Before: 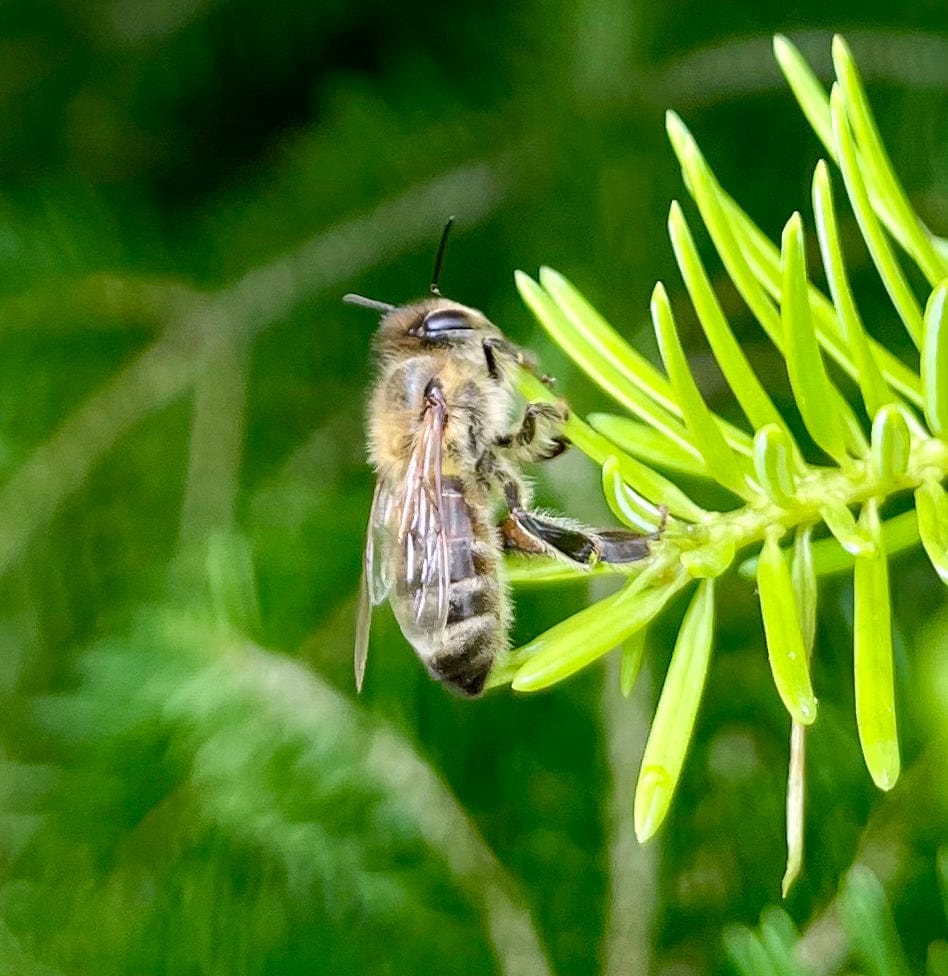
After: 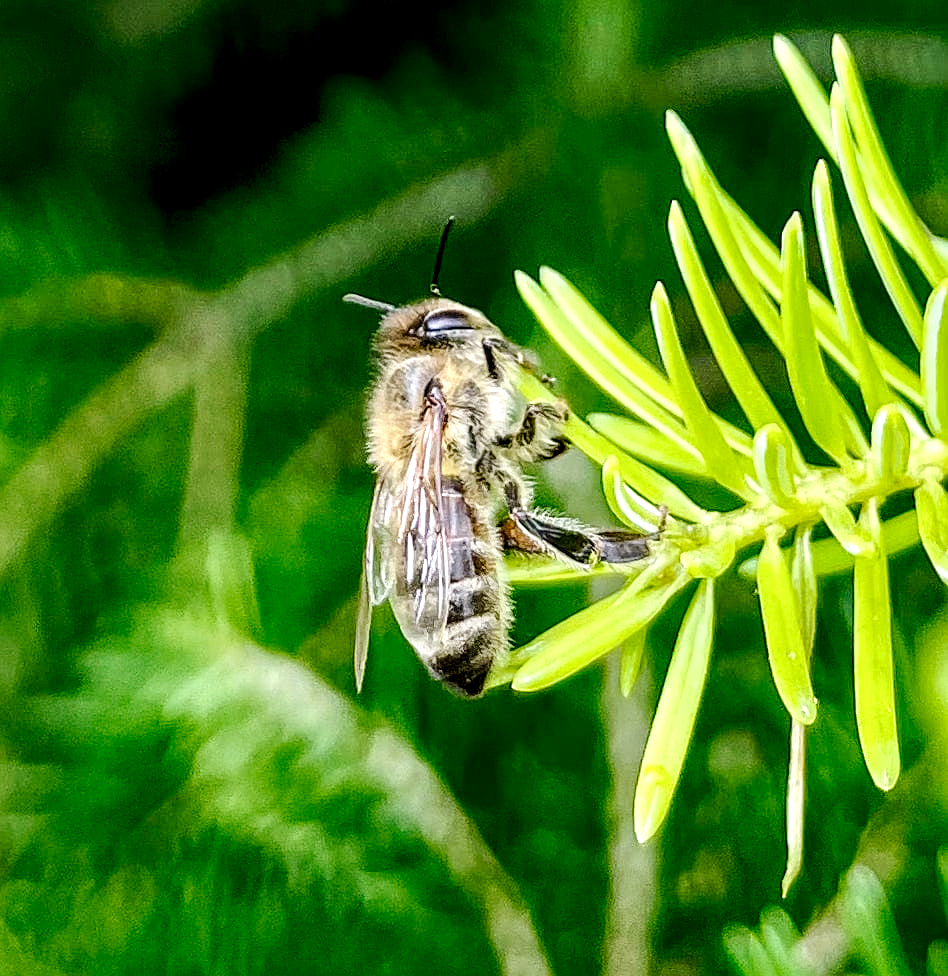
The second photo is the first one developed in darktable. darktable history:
tone curve: curves: ch0 [(0.029, 0) (0.134, 0.063) (0.249, 0.198) (0.378, 0.365) (0.499, 0.529) (1, 1)], preserve colors none
sharpen: on, module defaults
local contrast: detail 150%
